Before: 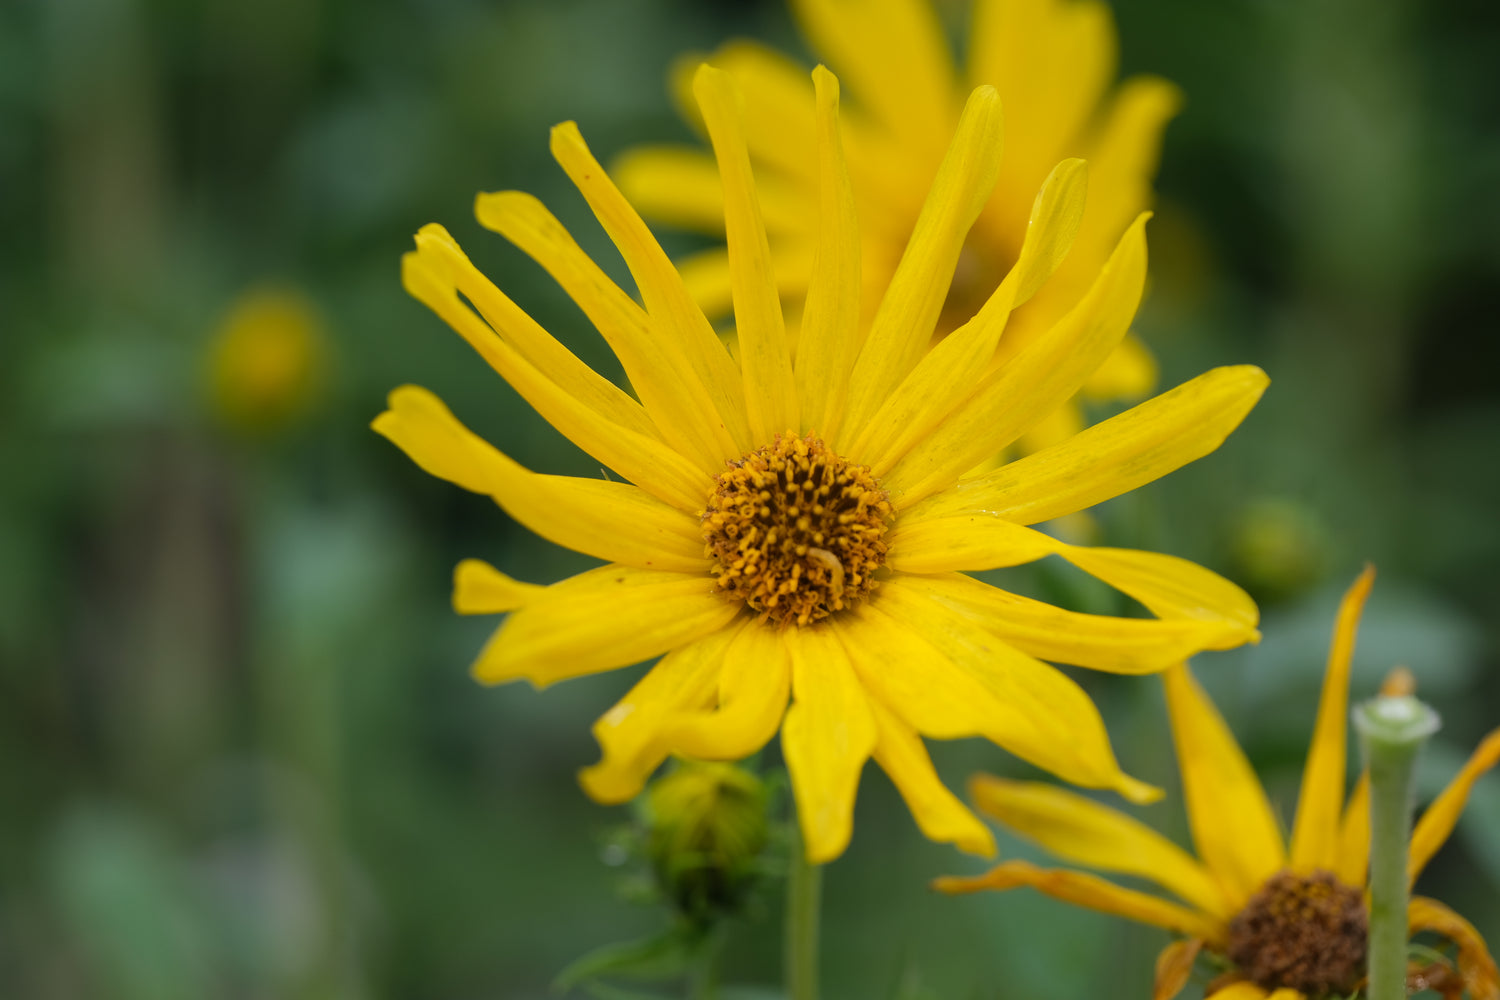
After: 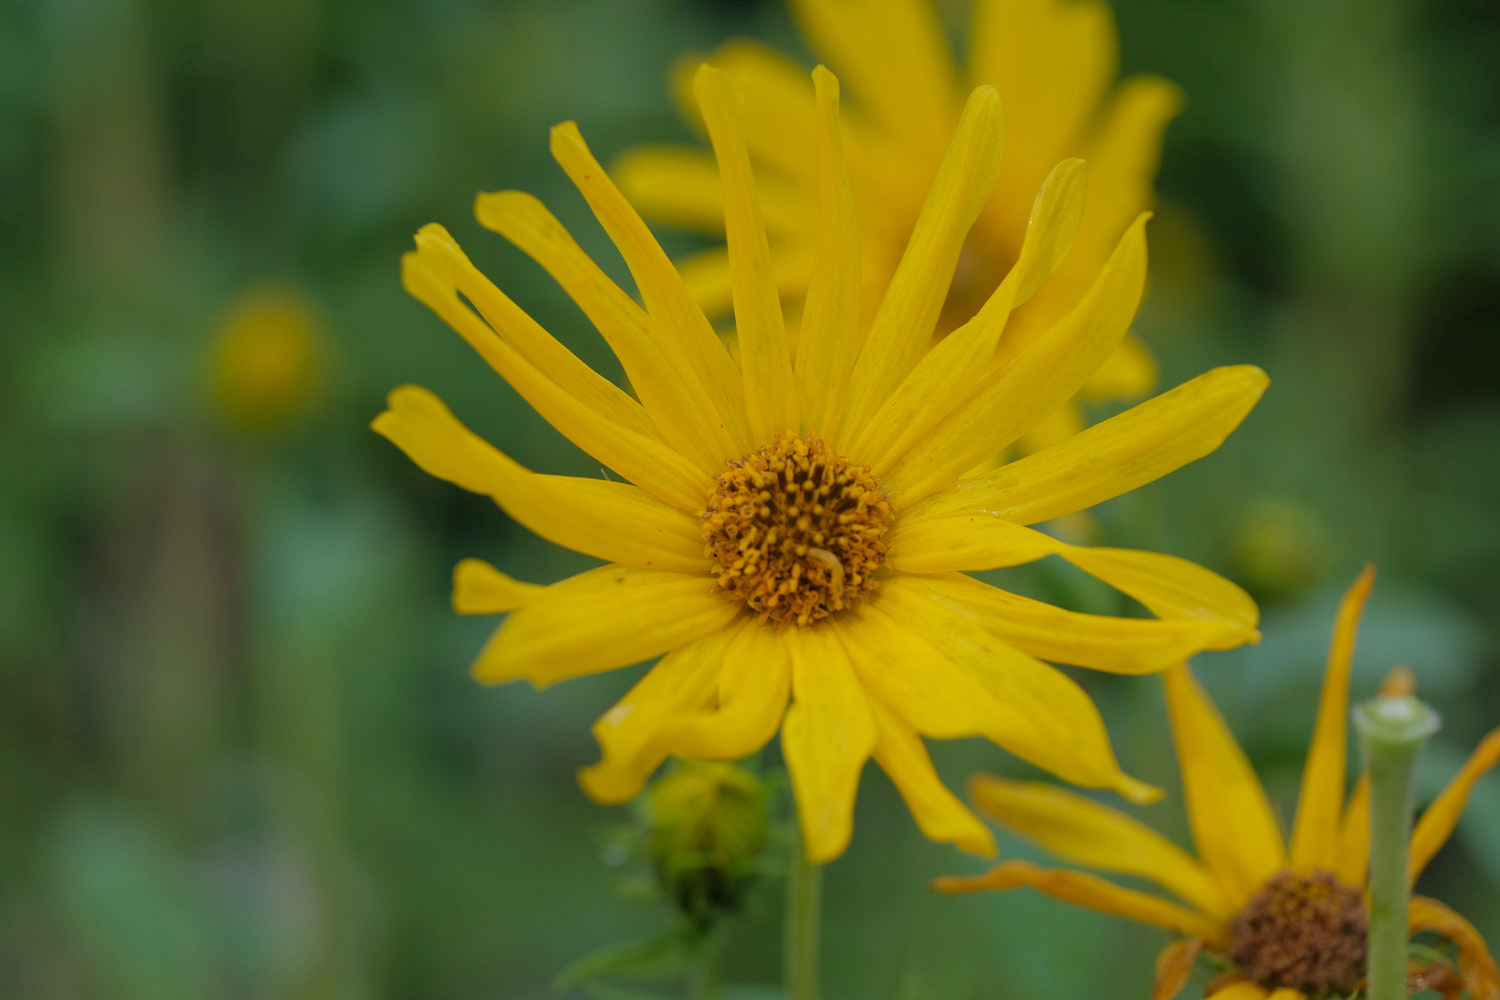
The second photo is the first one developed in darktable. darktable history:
tone equalizer: -8 EV 0.284 EV, -7 EV 0.409 EV, -6 EV 0.427 EV, -5 EV 0.269 EV, -3 EV -0.274 EV, -2 EV -0.431 EV, -1 EV -0.394 EV, +0 EV -0.258 EV, edges refinement/feathering 500, mask exposure compensation -1.57 EV, preserve details no
velvia: on, module defaults
